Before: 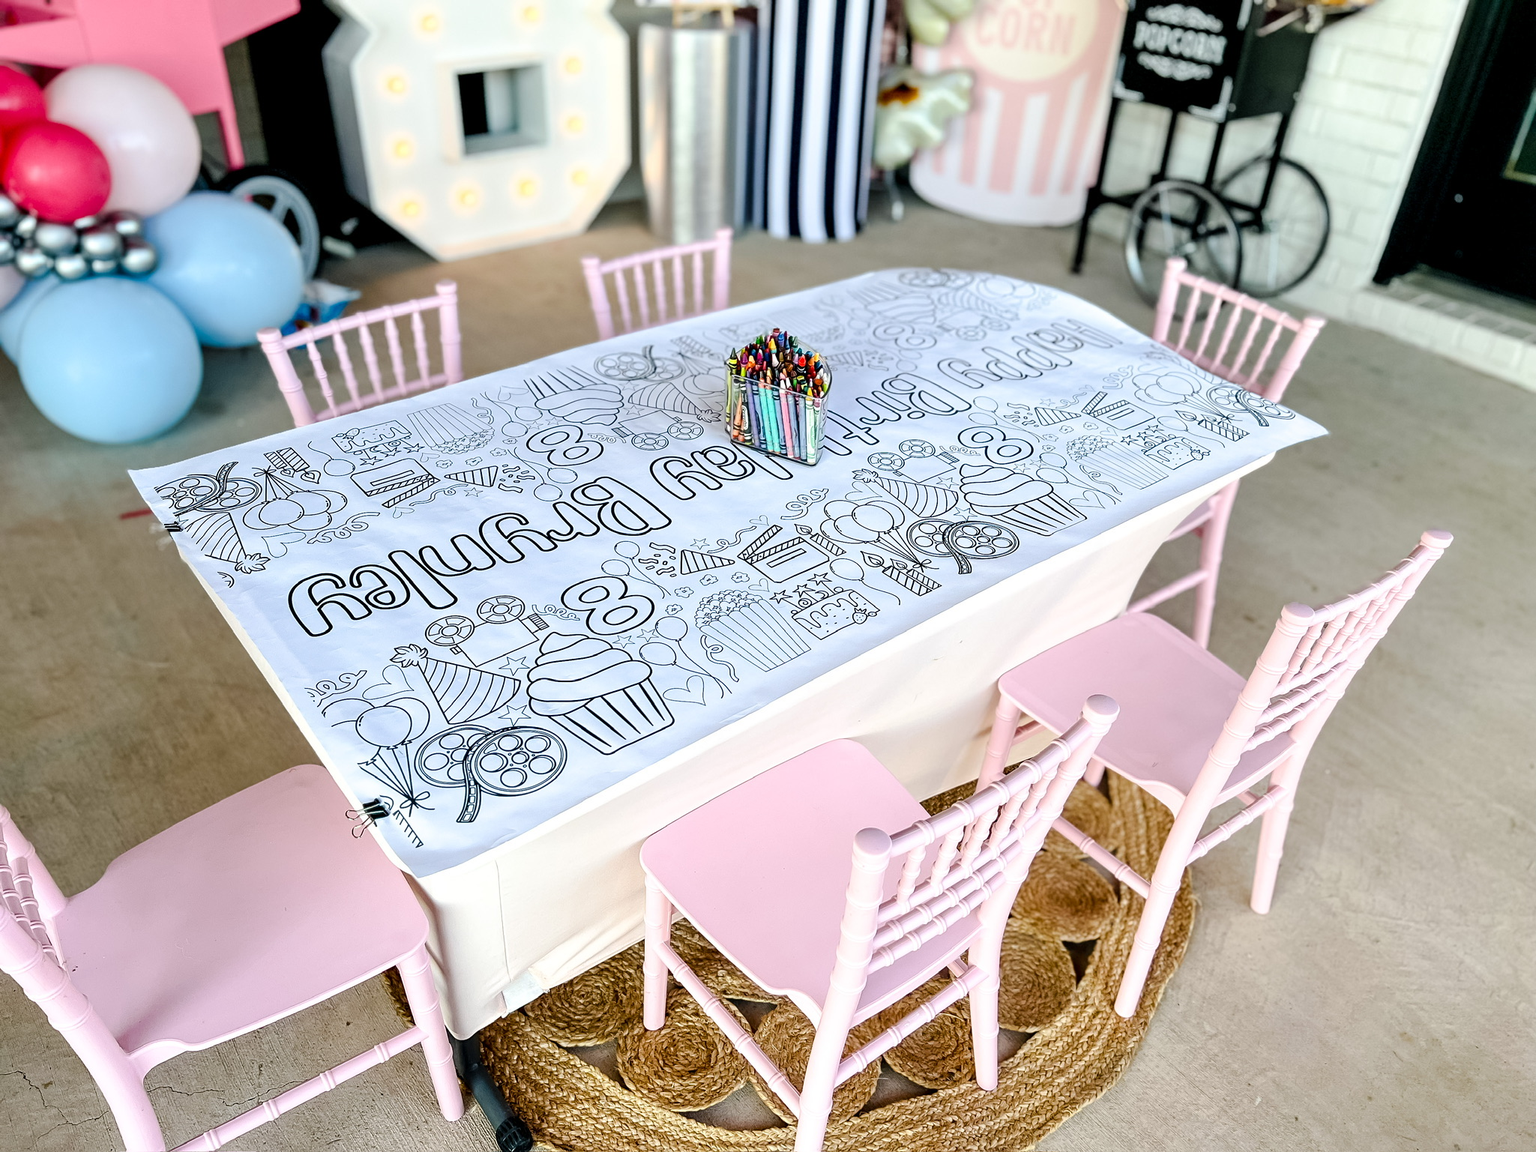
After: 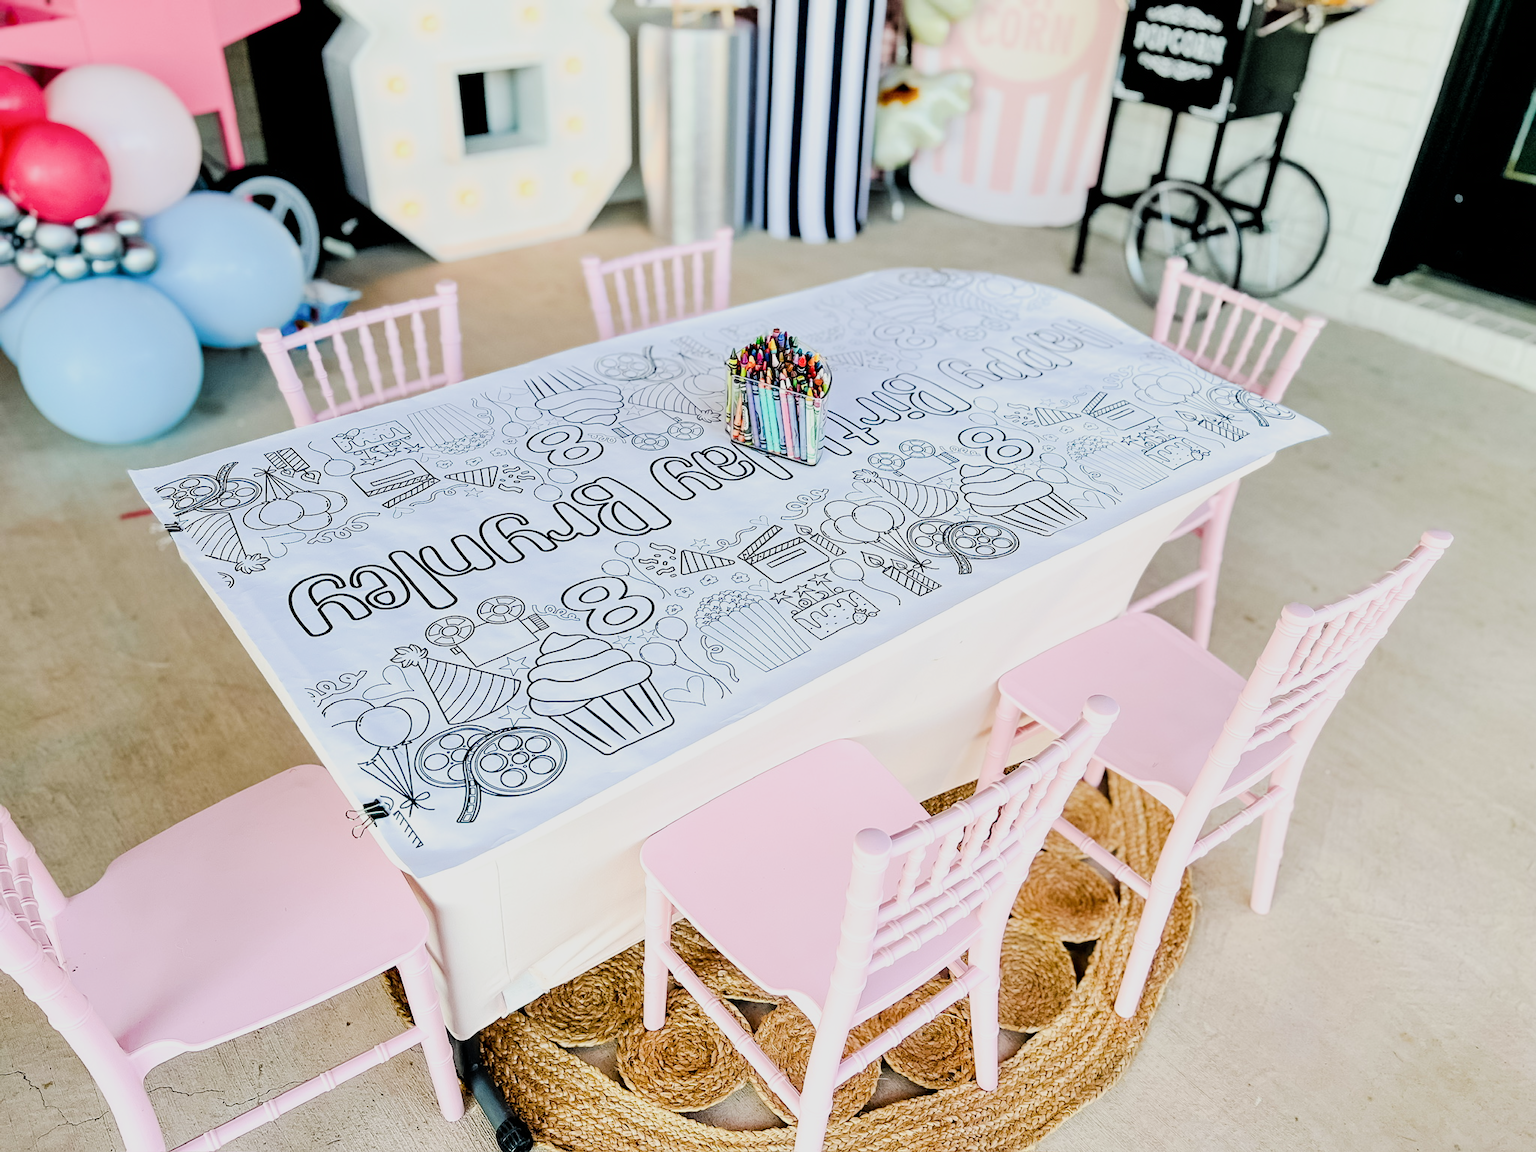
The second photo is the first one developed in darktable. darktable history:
filmic rgb: black relative exposure -6.98 EV, white relative exposure 5.63 EV, hardness 2.86
exposure: black level correction 0, exposure 0.9 EV, compensate highlight preservation false
